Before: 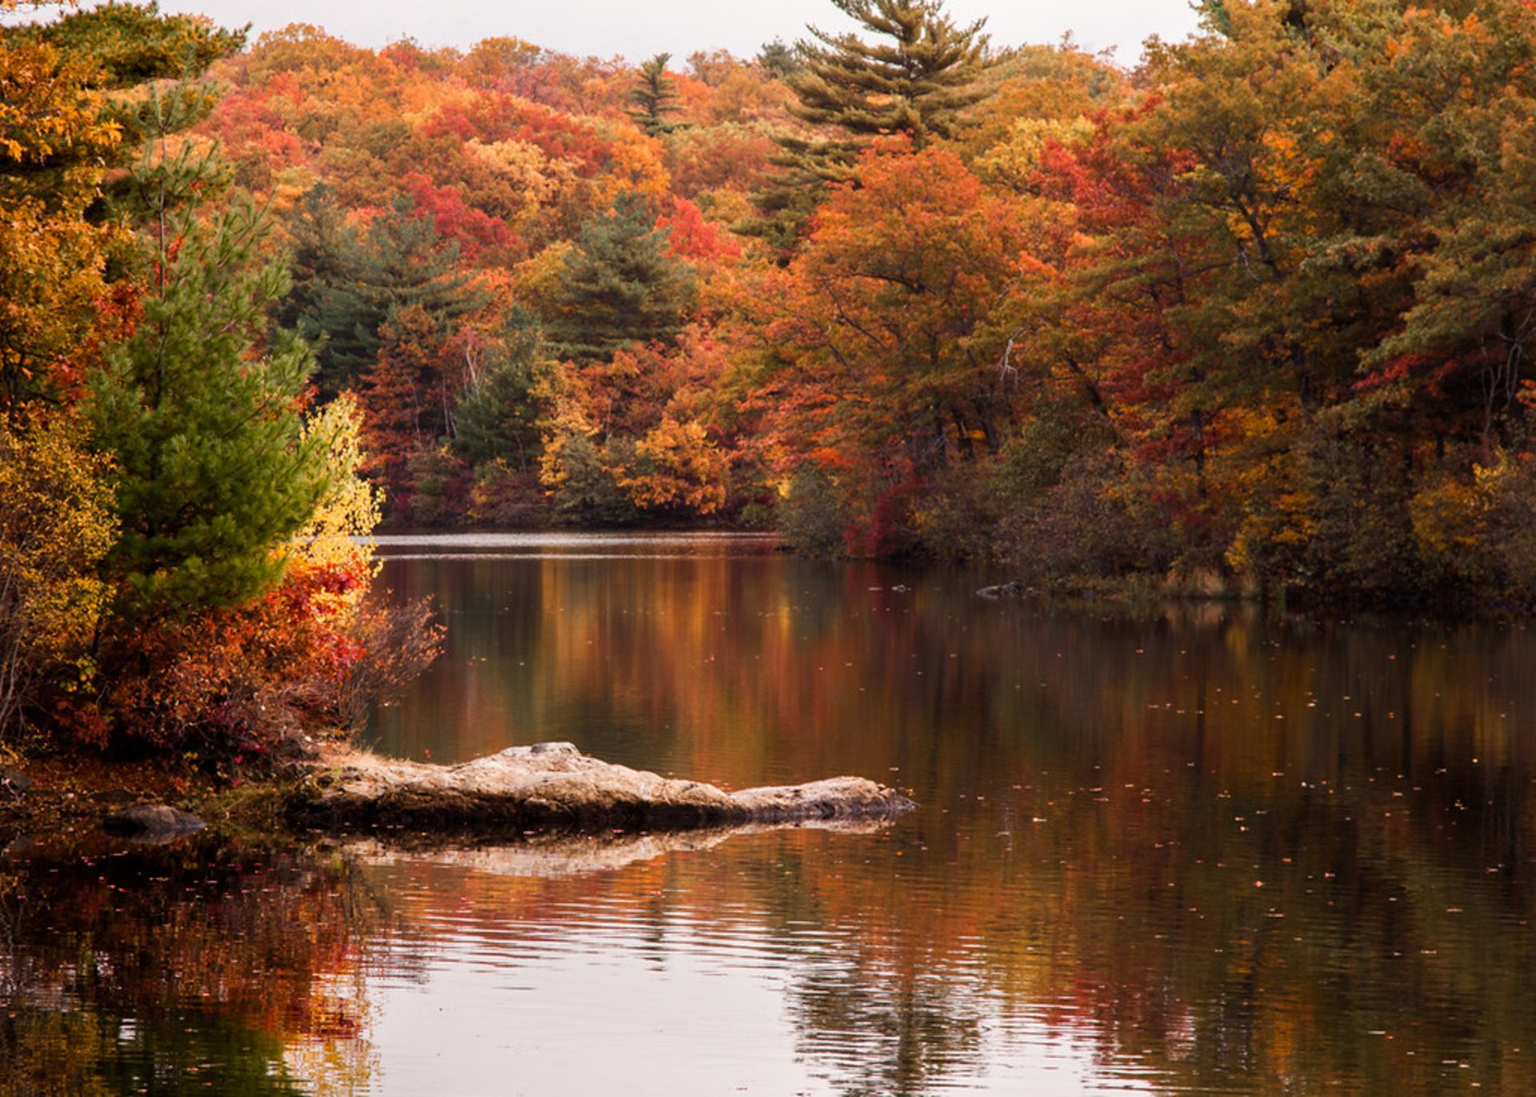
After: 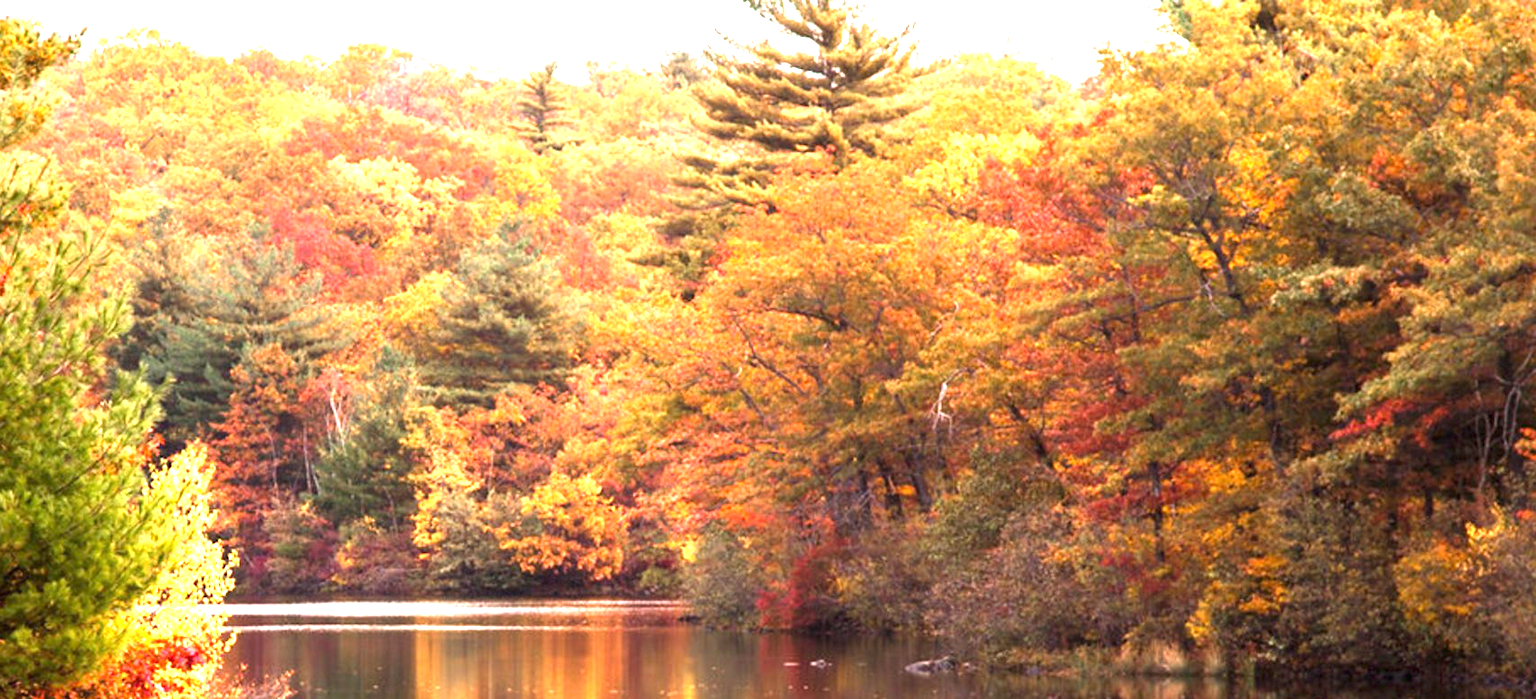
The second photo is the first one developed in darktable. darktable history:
exposure: exposure 1.994 EV, compensate exposure bias true, compensate highlight preservation false
crop and rotate: left 11.323%, bottom 43.424%
